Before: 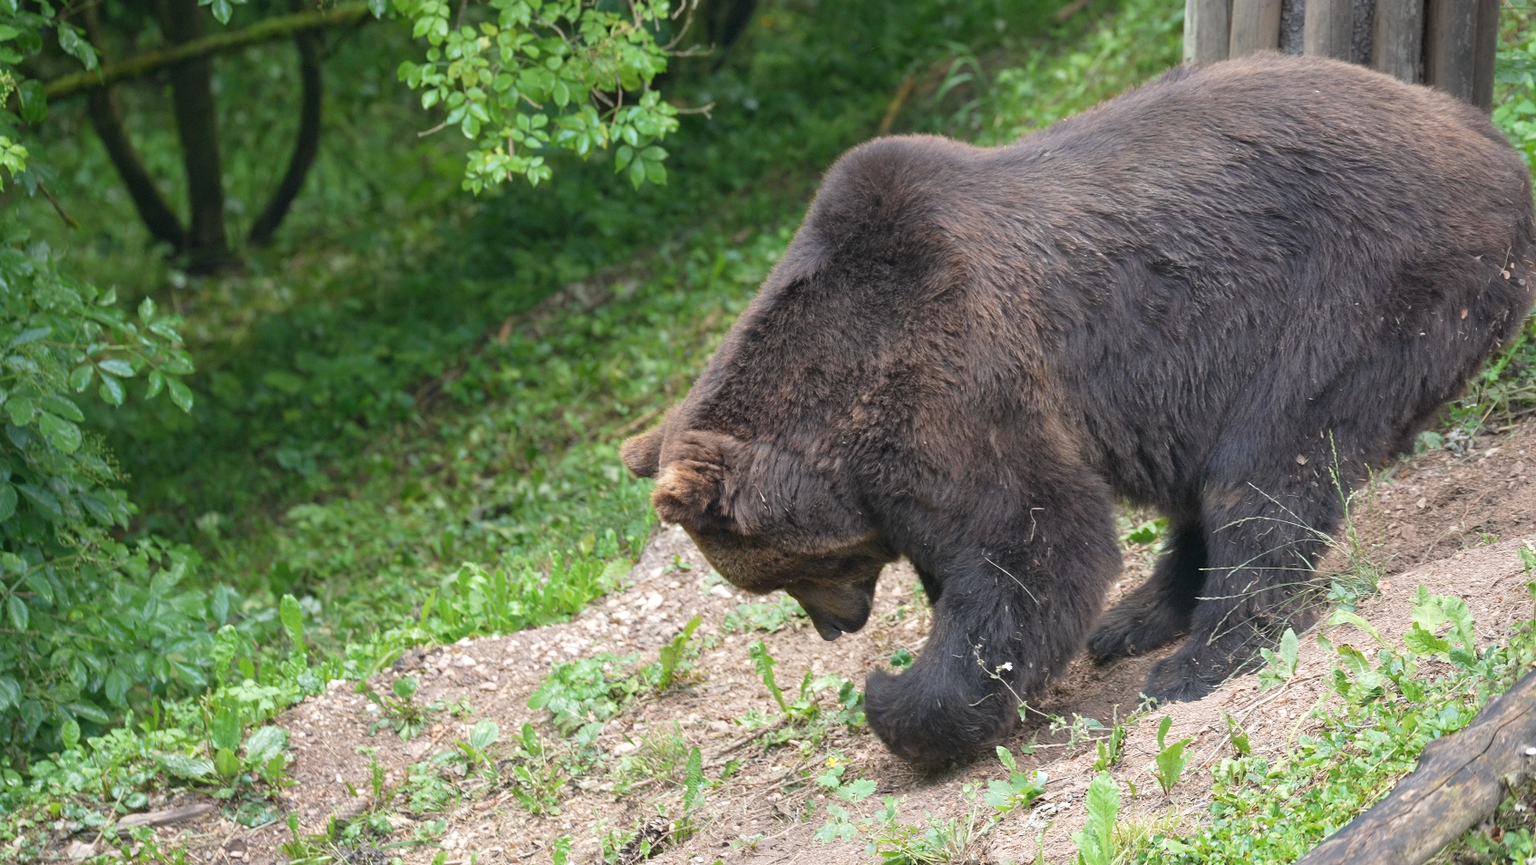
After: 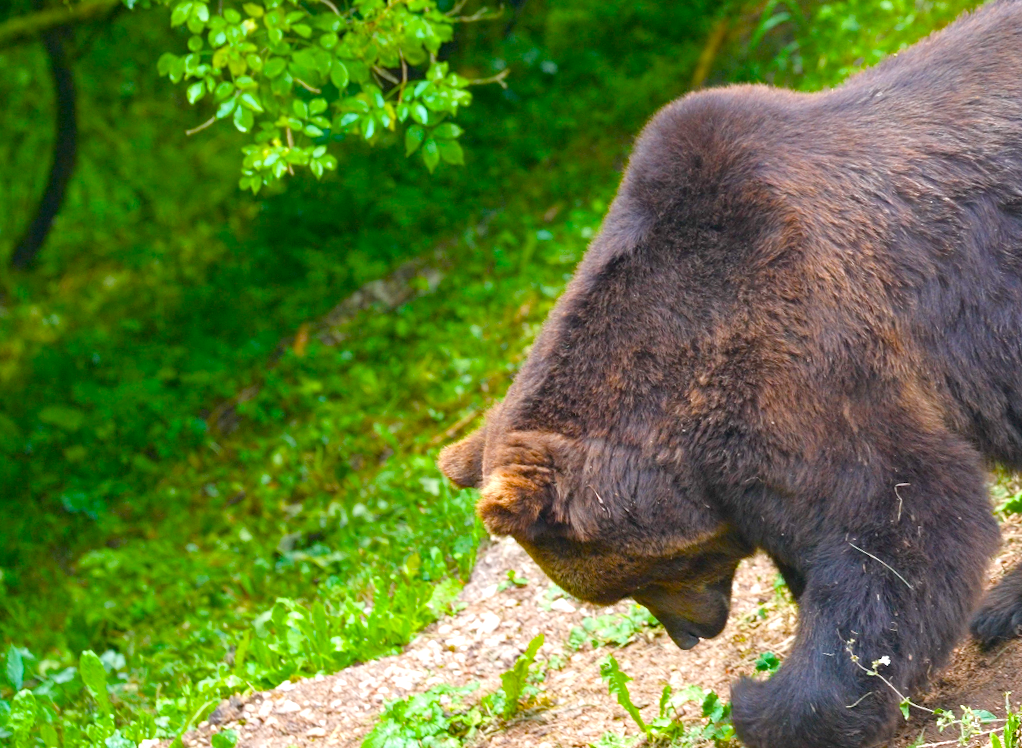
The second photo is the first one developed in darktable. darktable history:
rotate and perspective: rotation -4.98°, automatic cropping off
color balance rgb: linear chroma grading › shadows 10%, linear chroma grading › highlights 10%, linear chroma grading › global chroma 15%, linear chroma grading › mid-tones 15%, perceptual saturation grading › global saturation 40%, perceptual saturation grading › highlights -25%, perceptual saturation grading › mid-tones 35%, perceptual saturation grading › shadows 35%, perceptual brilliance grading › global brilliance 11.29%, global vibrance 11.29%
crop: left 16.202%, top 11.208%, right 26.045%, bottom 20.557%
